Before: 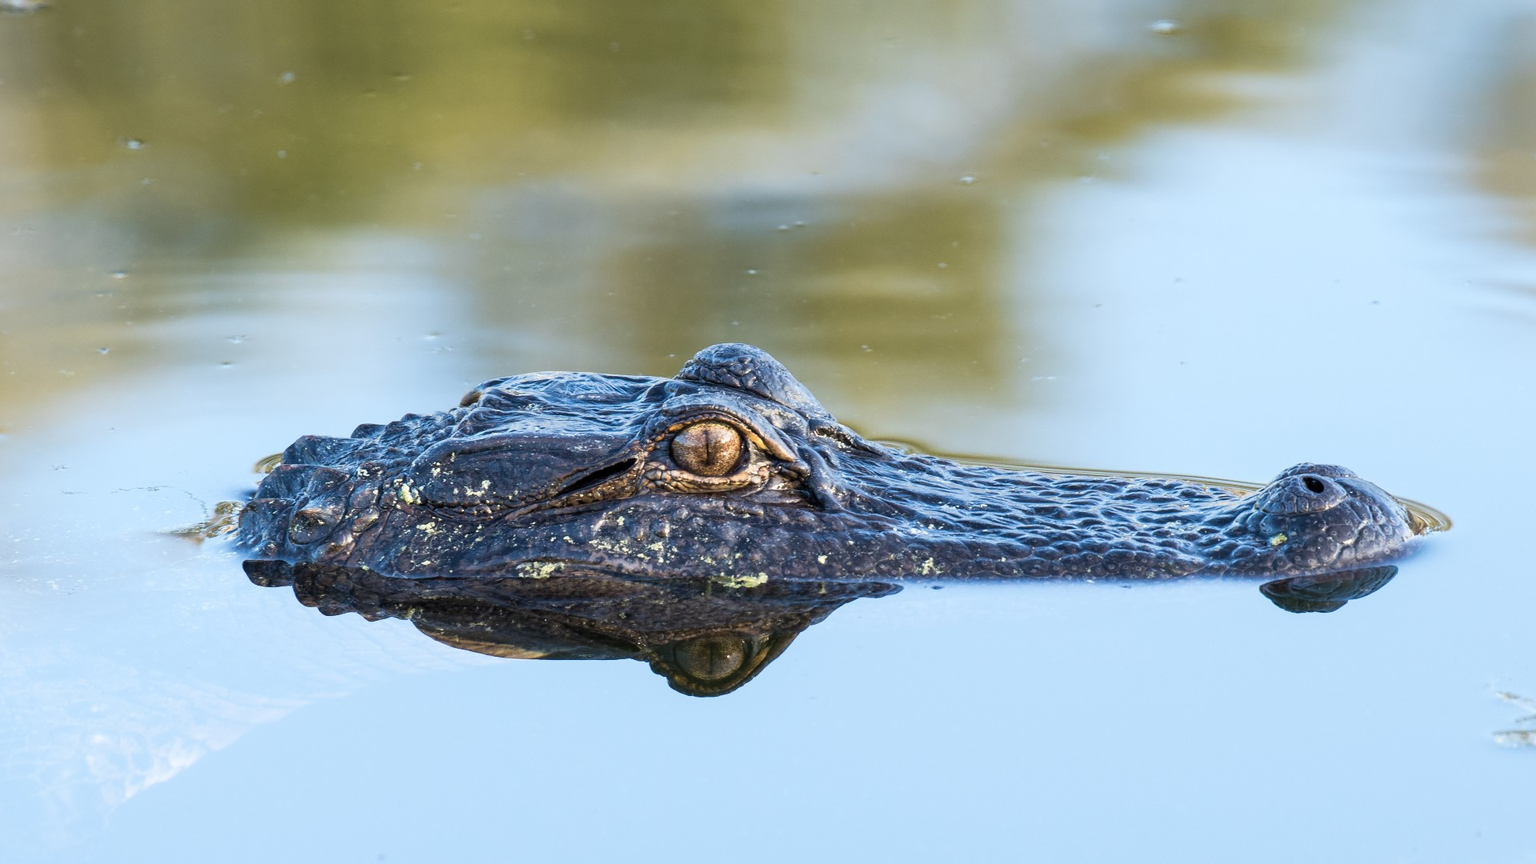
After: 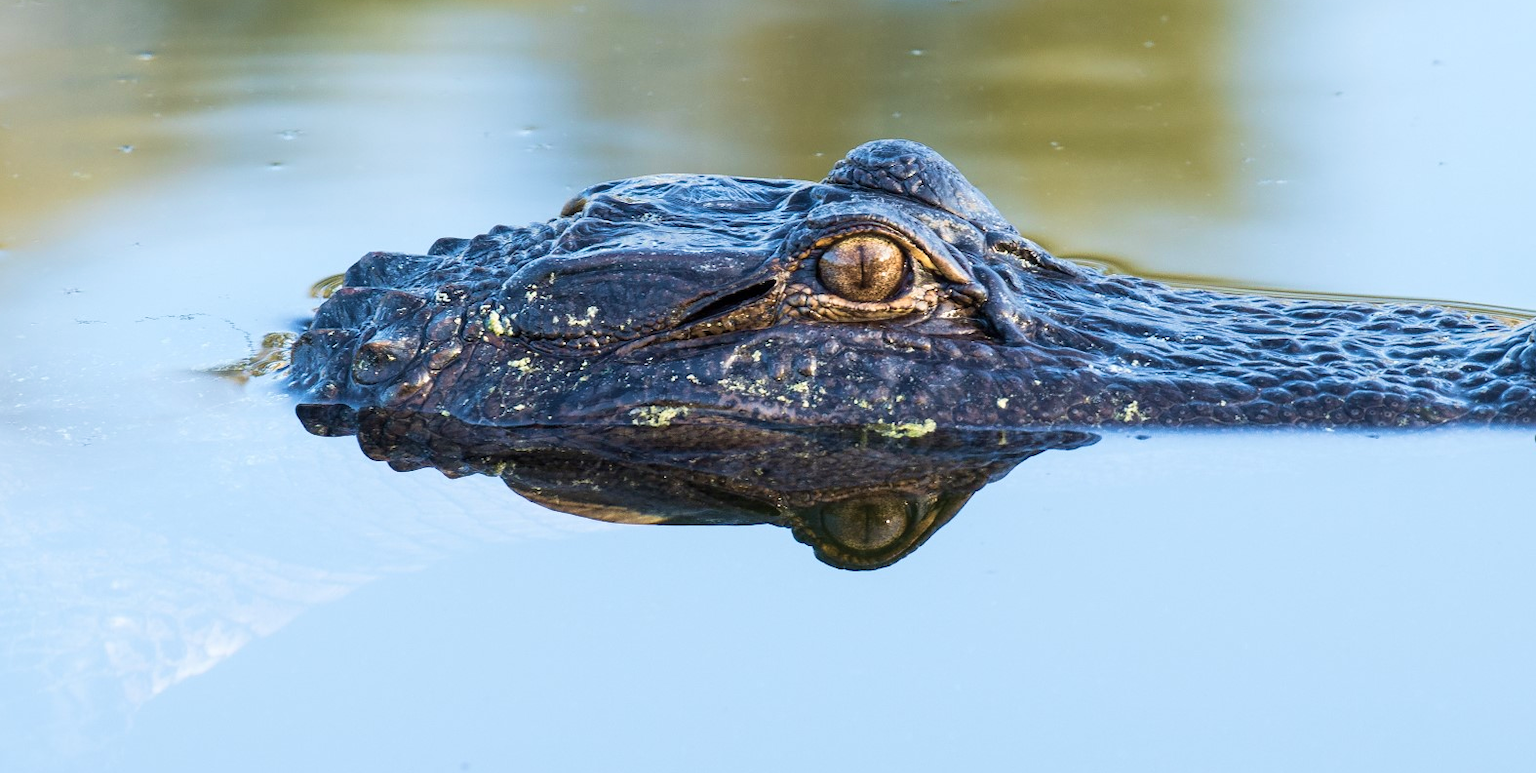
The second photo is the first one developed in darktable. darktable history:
crop: top 26.531%, right 17.959%
velvia: on, module defaults
